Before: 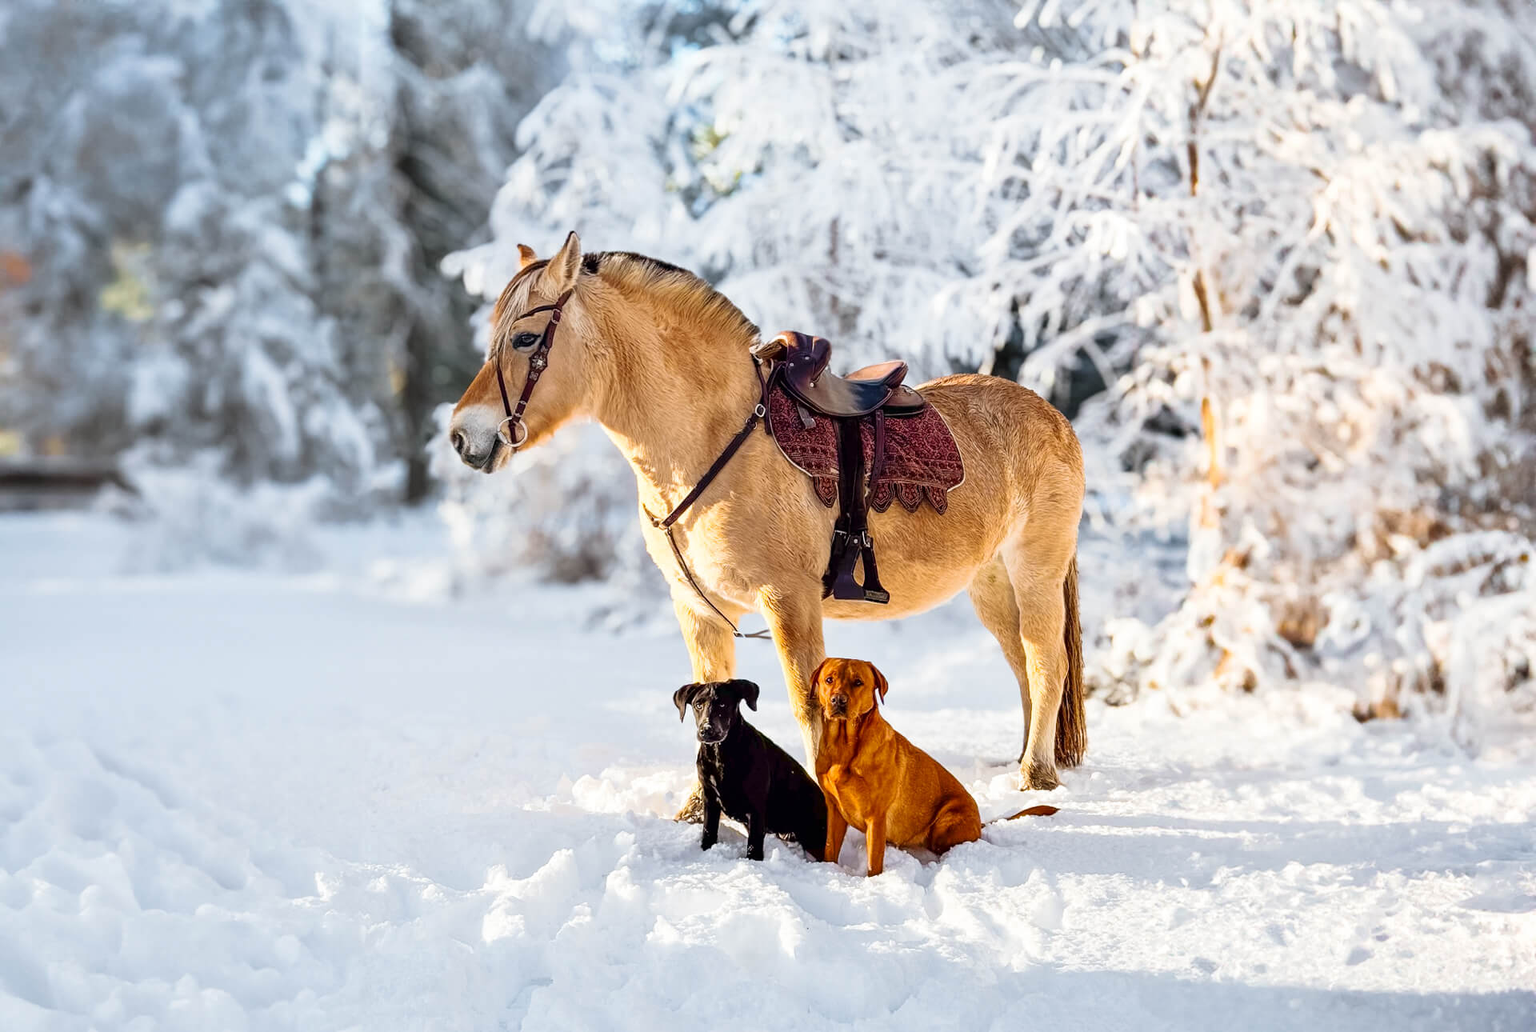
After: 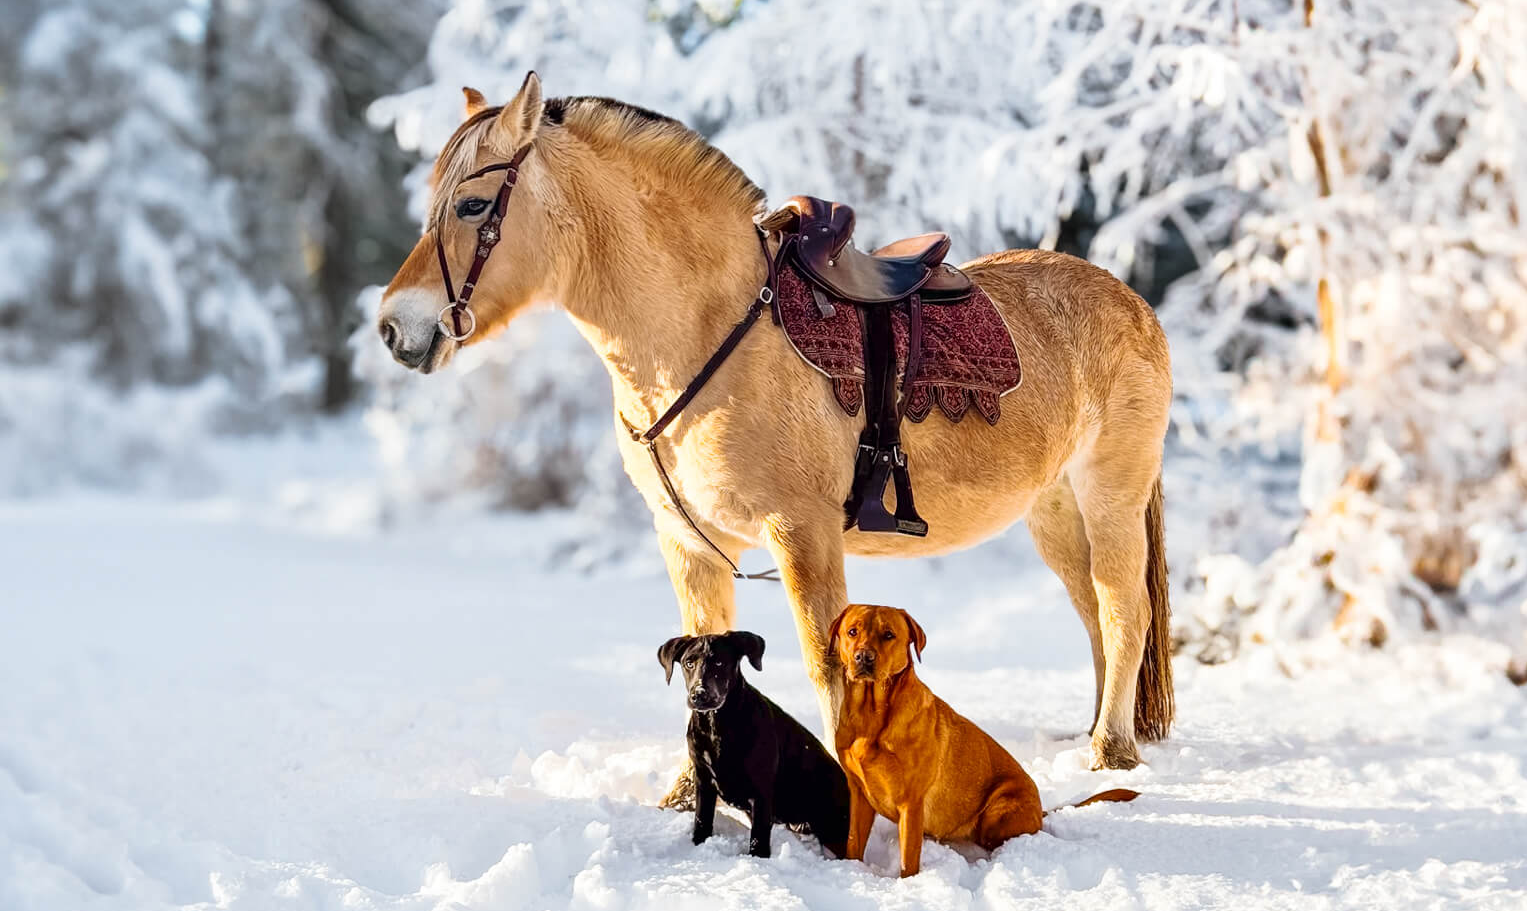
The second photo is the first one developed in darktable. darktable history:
crop: left 9.605%, top 16.975%, right 10.837%, bottom 12.343%
